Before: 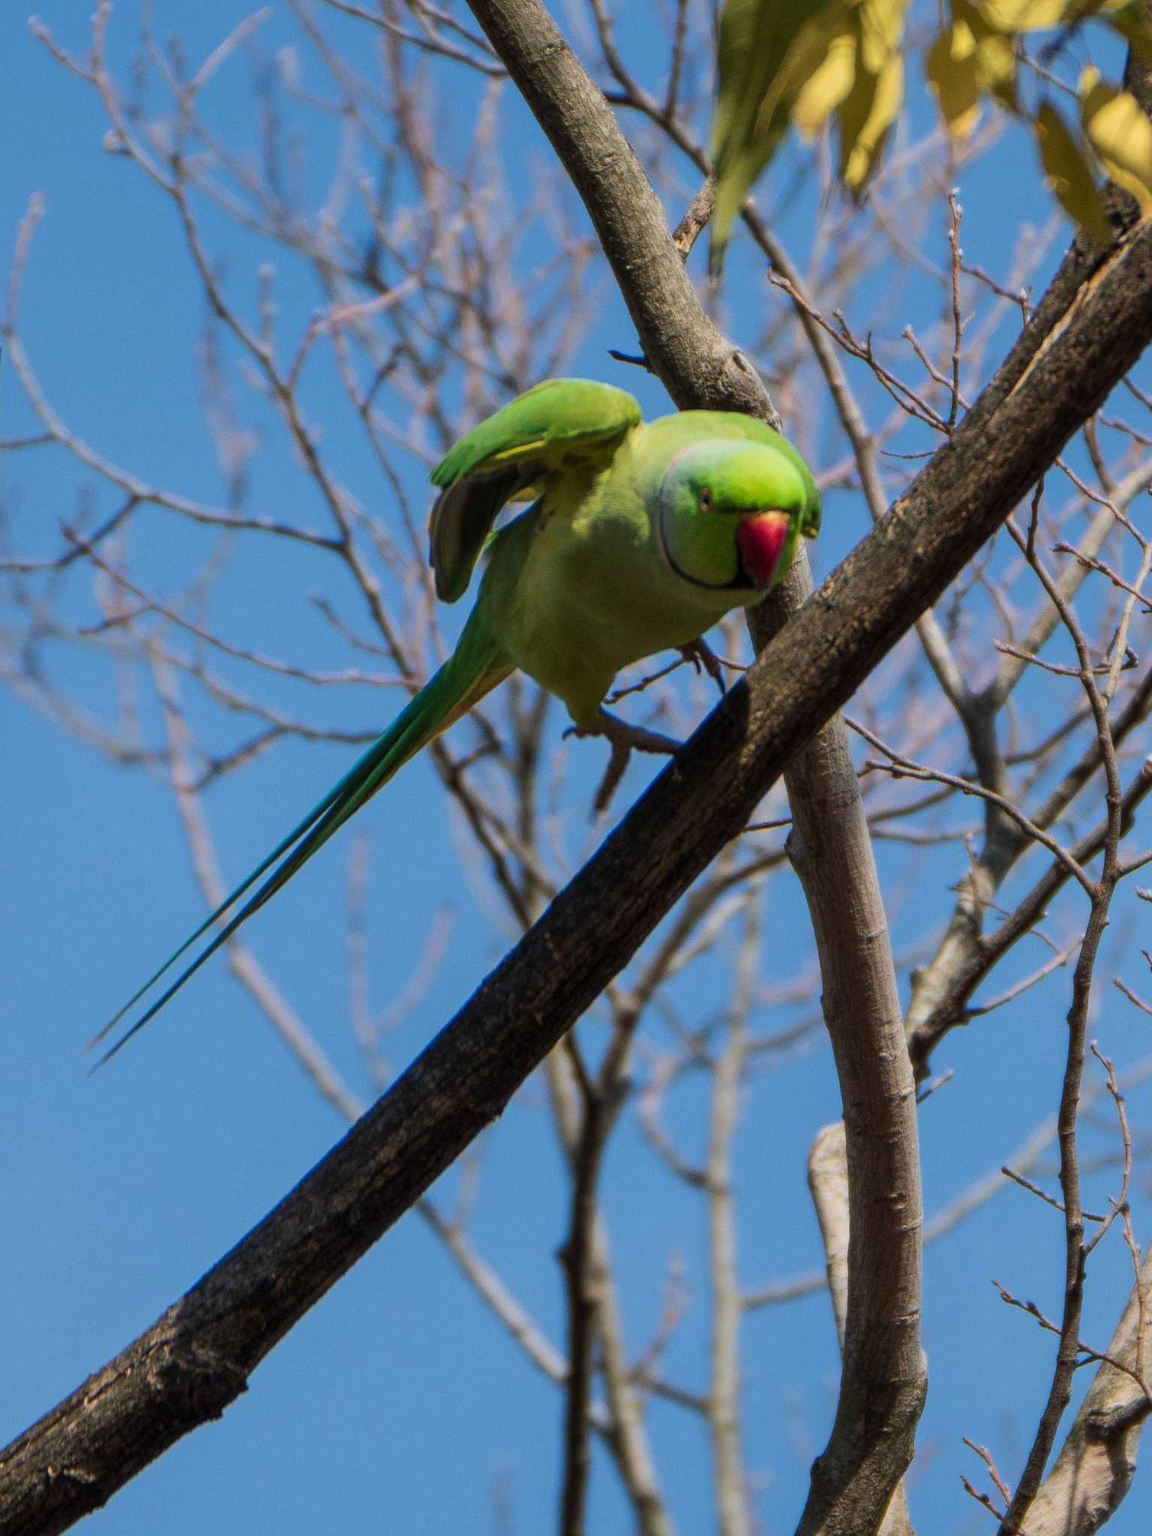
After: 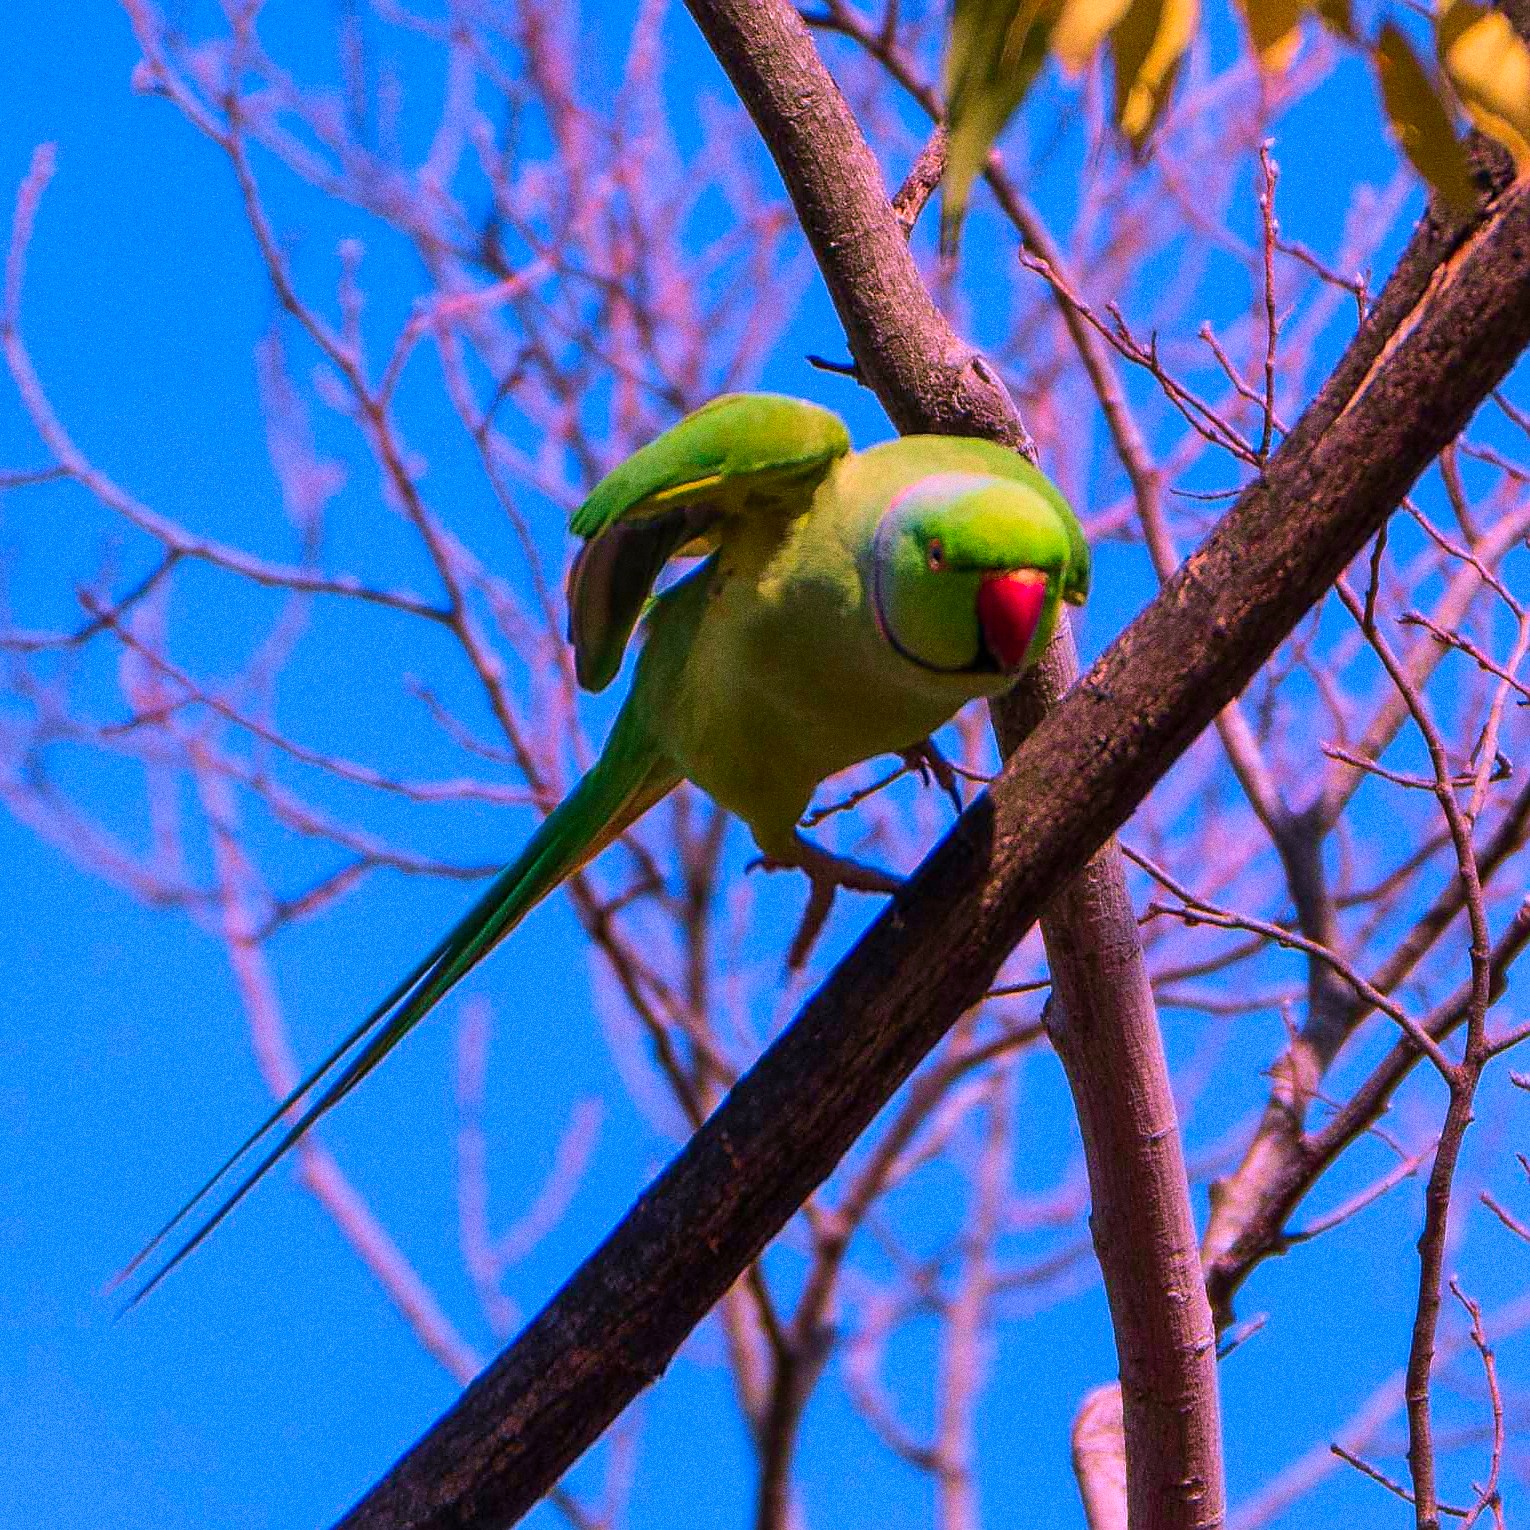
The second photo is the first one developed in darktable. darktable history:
crop: left 0.387%, top 5.469%, bottom 19.809%
velvia: strength 39.63%
grain: coarseness 0.09 ISO, strength 40%
color correction: highlights a* 19.5, highlights b* -11.53, saturation 1.69
color calibration: illuminant as shot in camera, x 0.358, y 0.373, temperature 4628.91 K
sharpen: radius 1.4, amount 1.25, threshold 0.7
